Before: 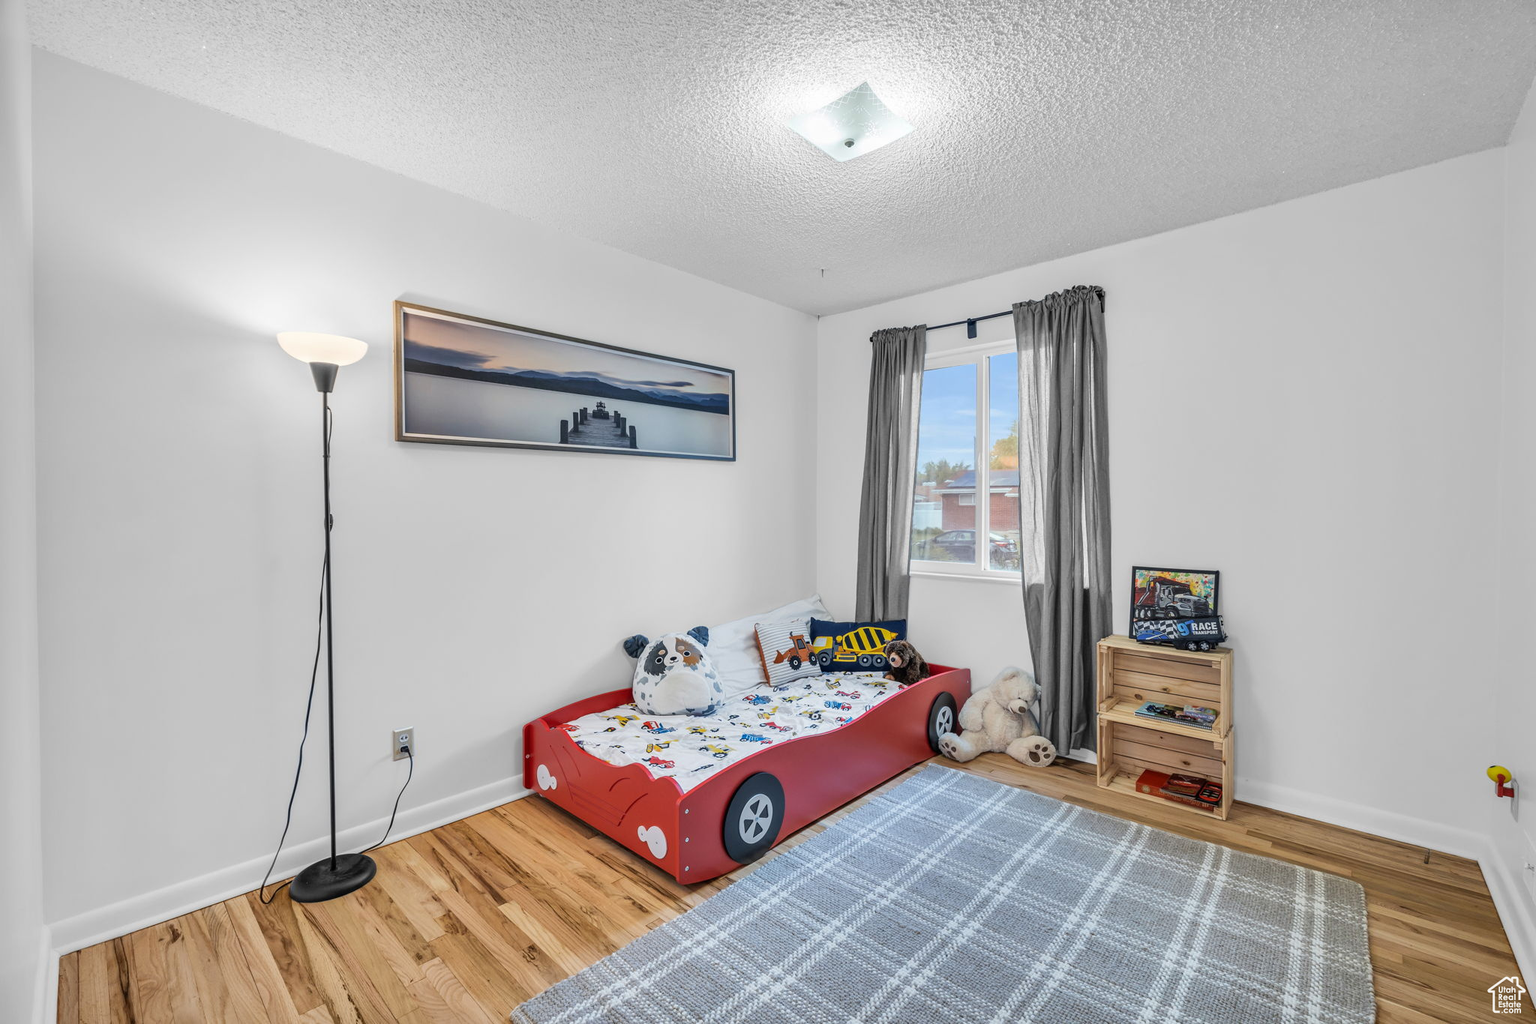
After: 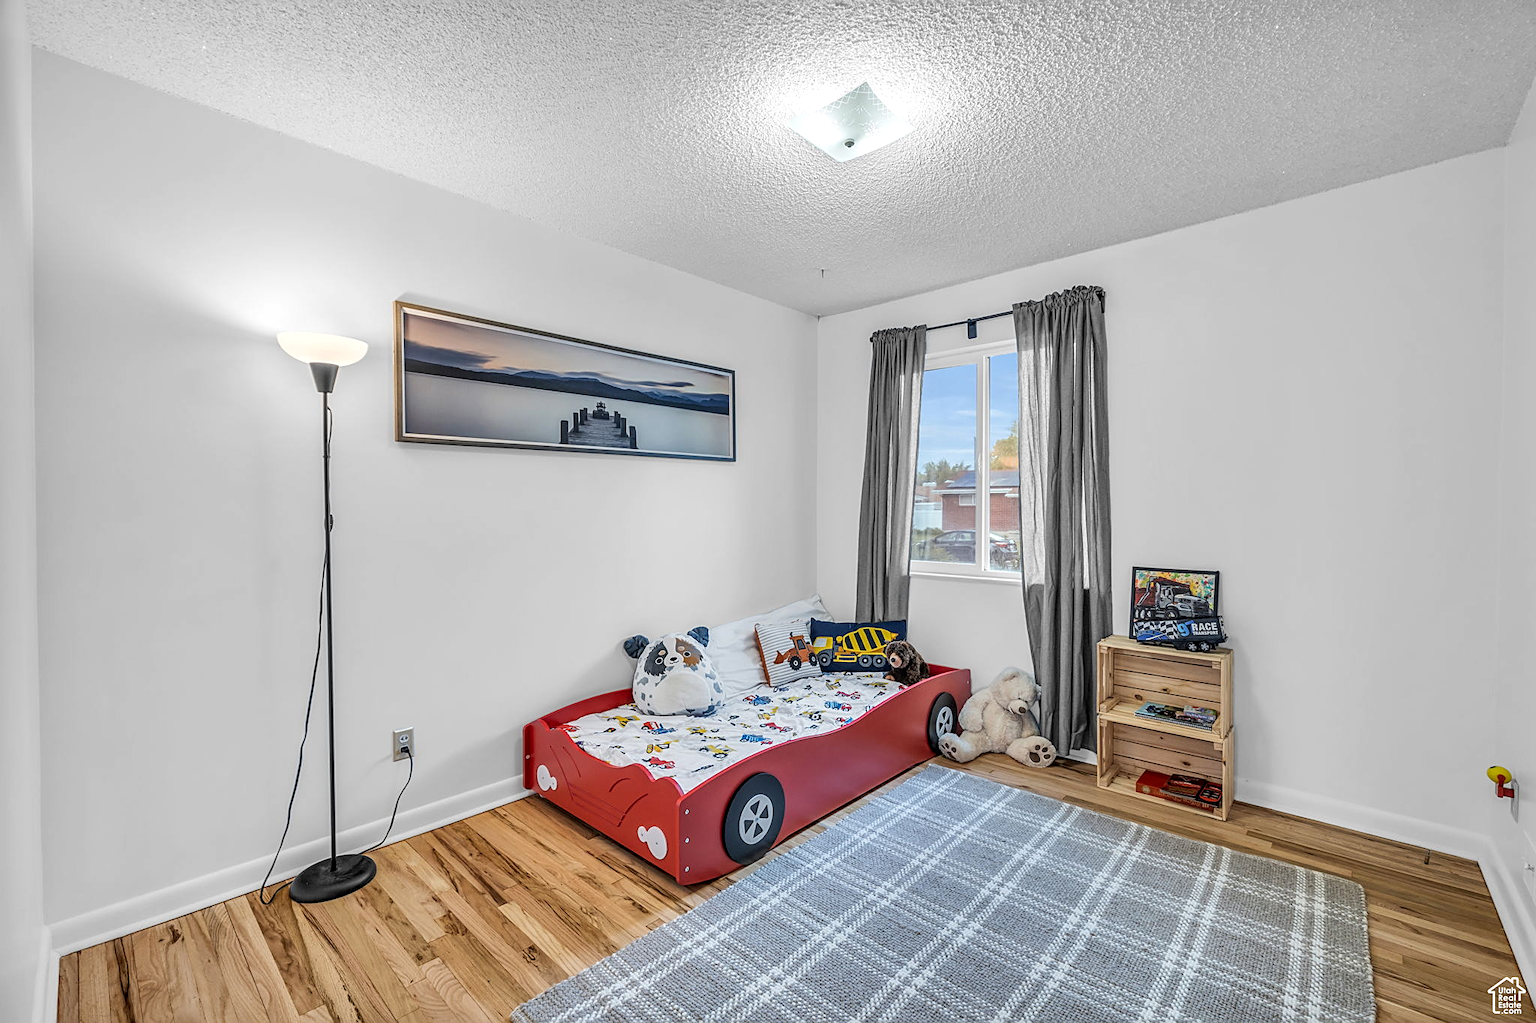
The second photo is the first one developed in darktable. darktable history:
sharpen: on, module defaults
crop: bottom 0.063%
local contrast: on, module defaults
levels: levels [0, 0.498, 1]
